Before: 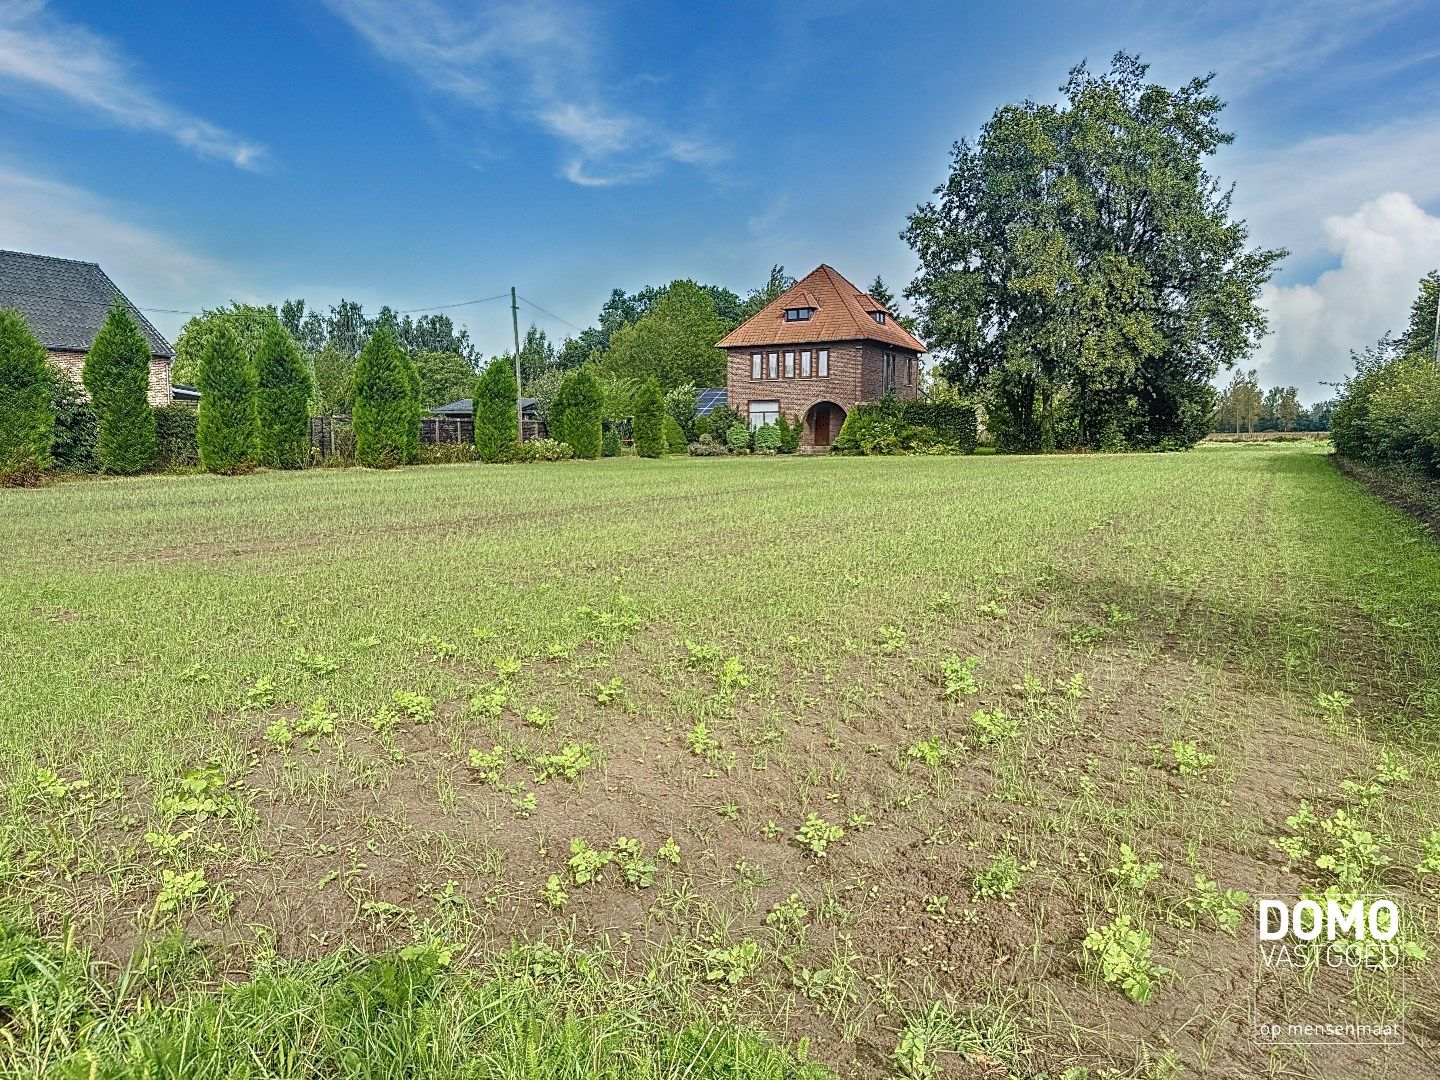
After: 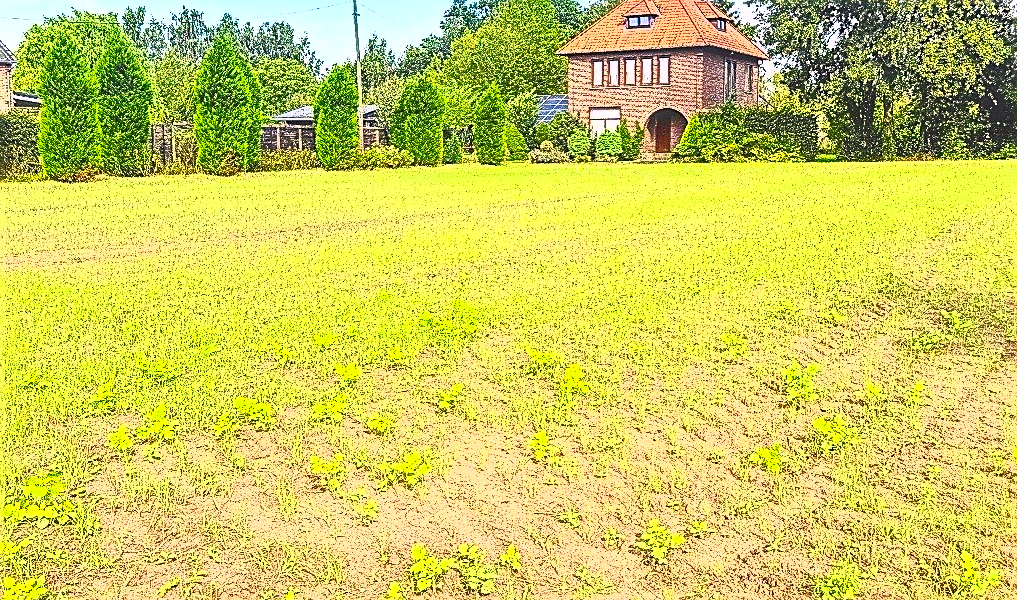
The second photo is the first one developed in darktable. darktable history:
crop: left 11.091%, top 27.215%, right 18.28%, bottom 17.179%
exposure: black level correction -0.007, exposure 0.072 EV, compensate exposure bias true, compensate highlight preservation false
sharpen: on, module defaults
contrast brightness saturation: contrast 0.983, brightness 0.997, saturation 0.992
color correction: highlights a* 12.72, highlights b* 5.44
tone equalizer: on, module defaults
